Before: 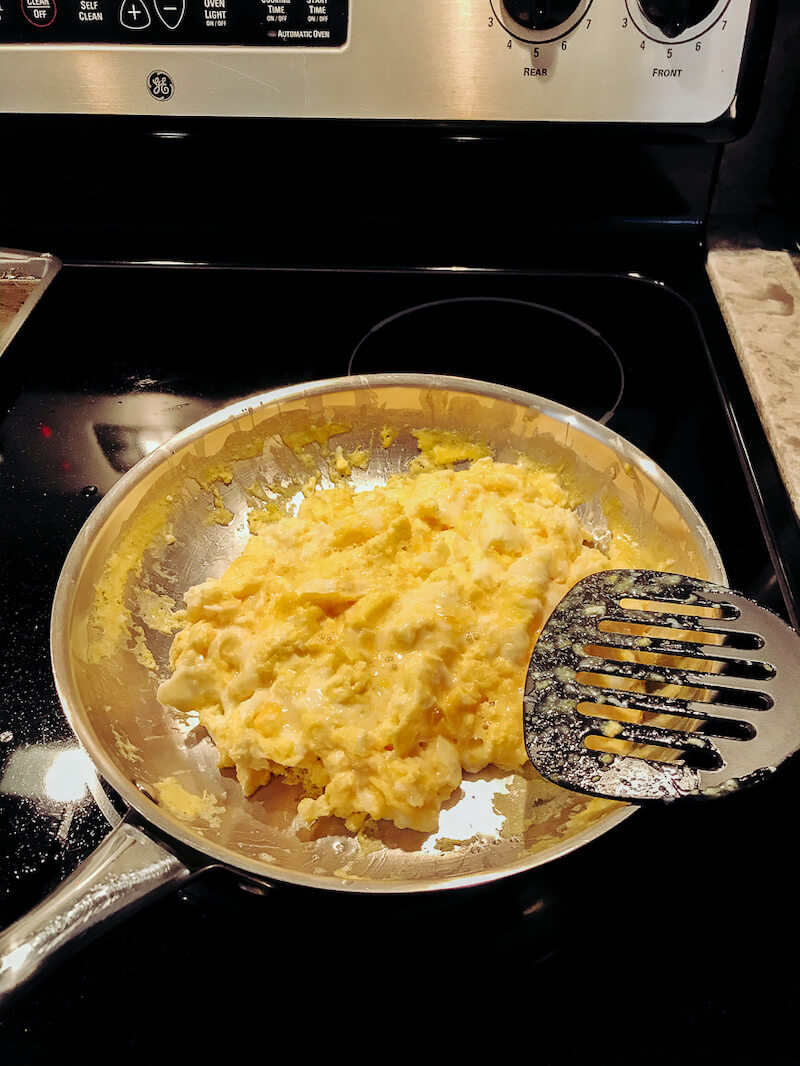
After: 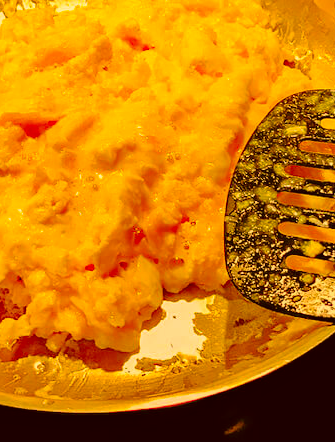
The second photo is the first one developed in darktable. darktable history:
crop: left 37.45%, top 45.076%, right 20.573%, bottom 13.386%
color correction: highlights a* 10.43, highlights b* 30.51, shadows a* 2.76, shadows b* 18.14, saturation 1.75
haze removal: compatibility mode true
